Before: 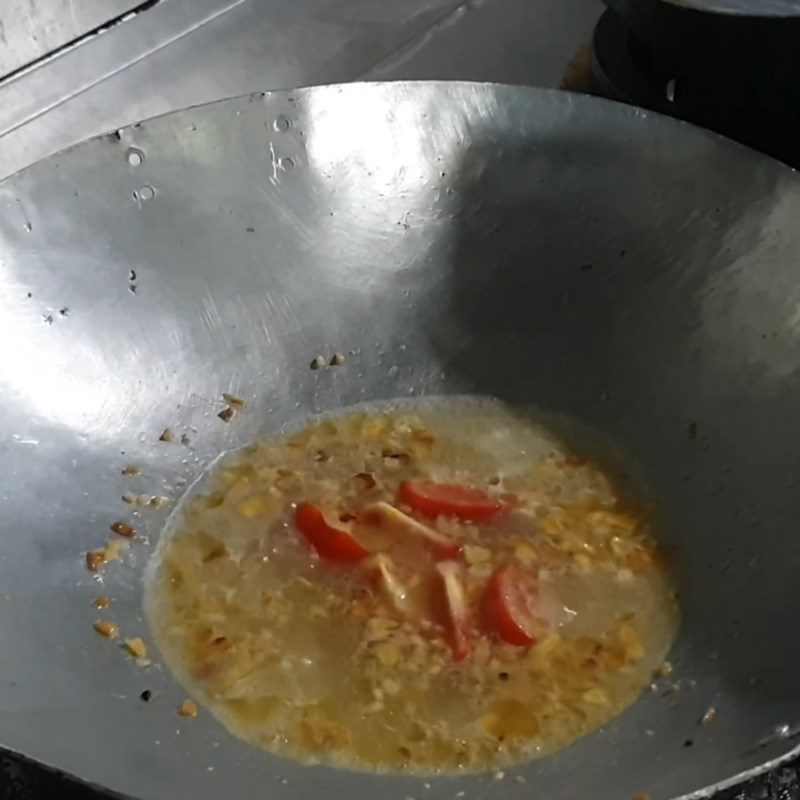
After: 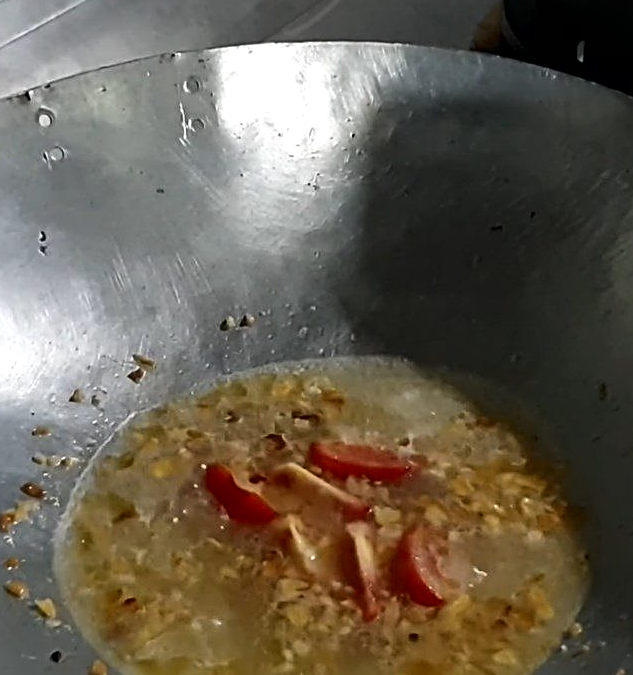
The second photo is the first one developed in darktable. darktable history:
crop: left 11.28%, top 4.975%, right 9.581%, bottom 10.631%
contrast brightness saturation: contrast 0.026, brightness -0.042
sharpen: radius 2.53, amount 0.63
local contrast: mode bilateral grid, contrast 20, coarseness 50, detail 148%, midtone range 0.2
